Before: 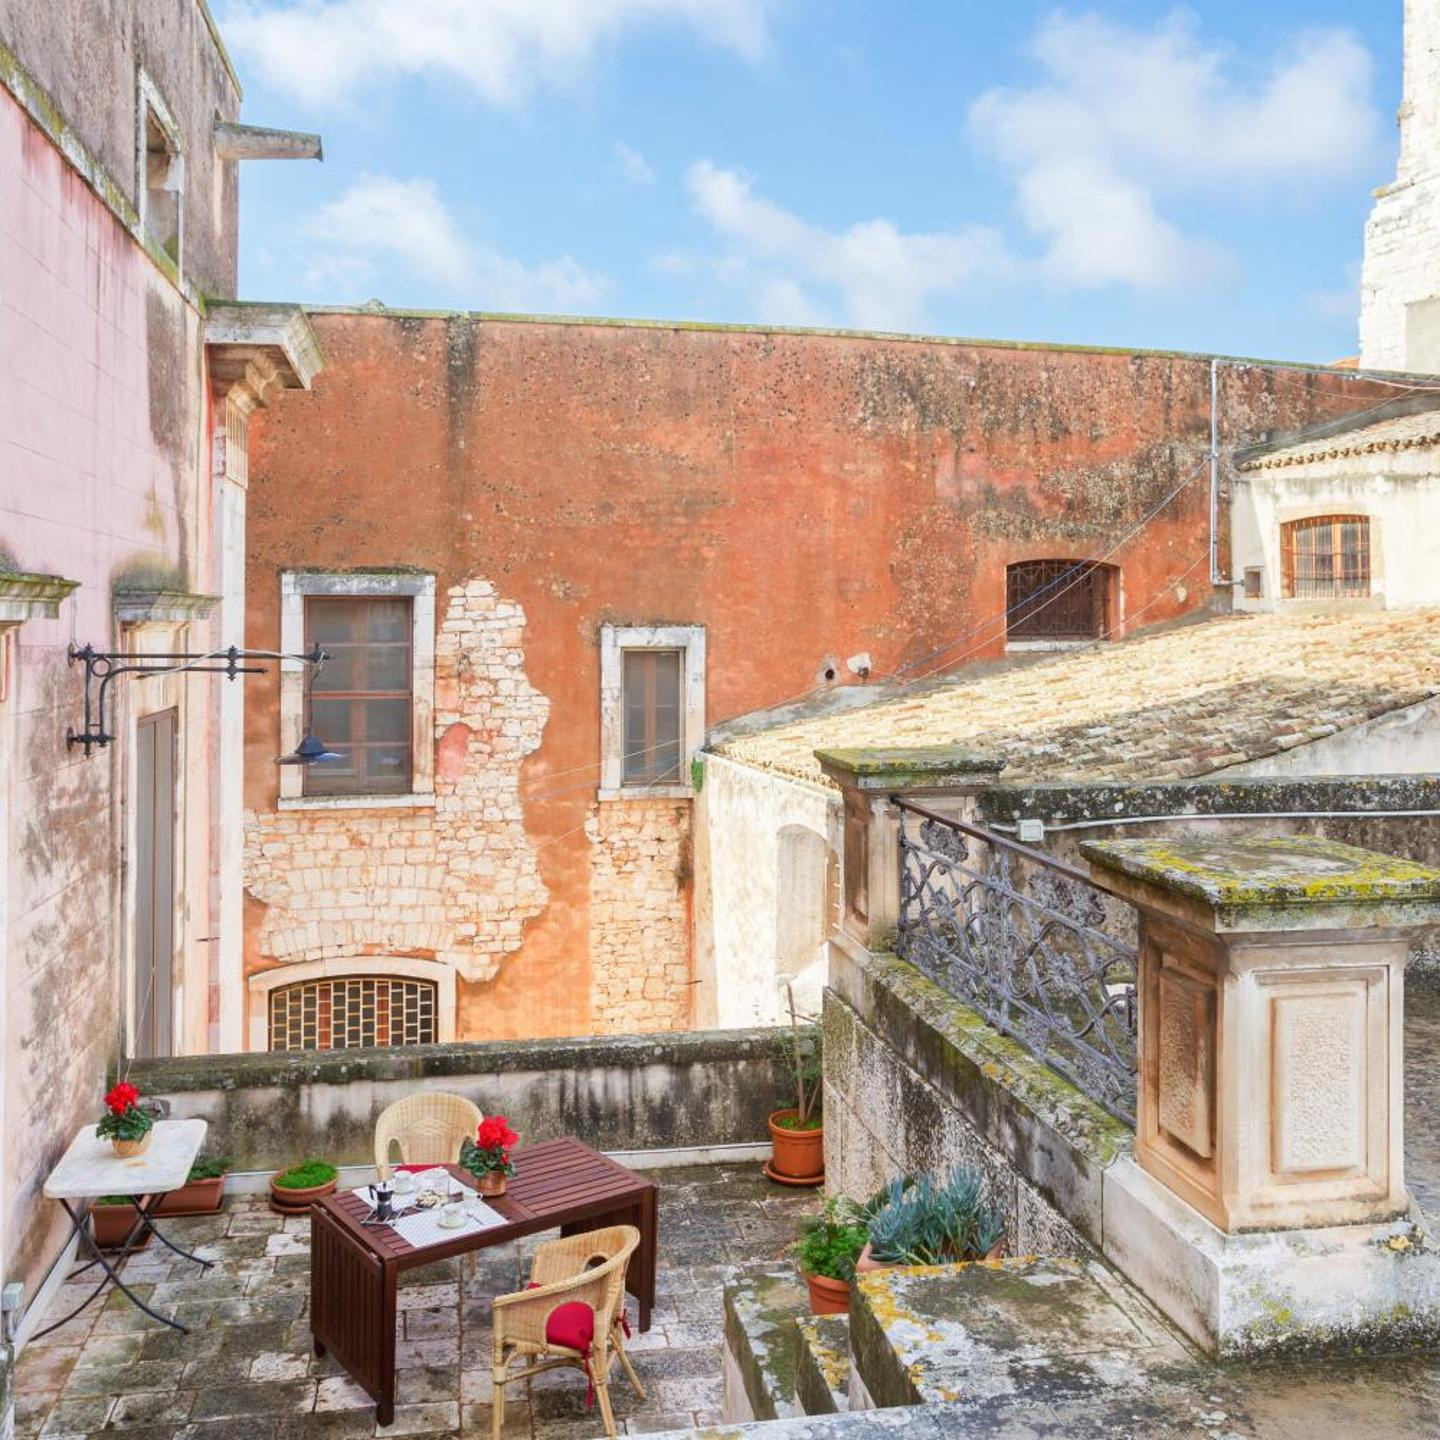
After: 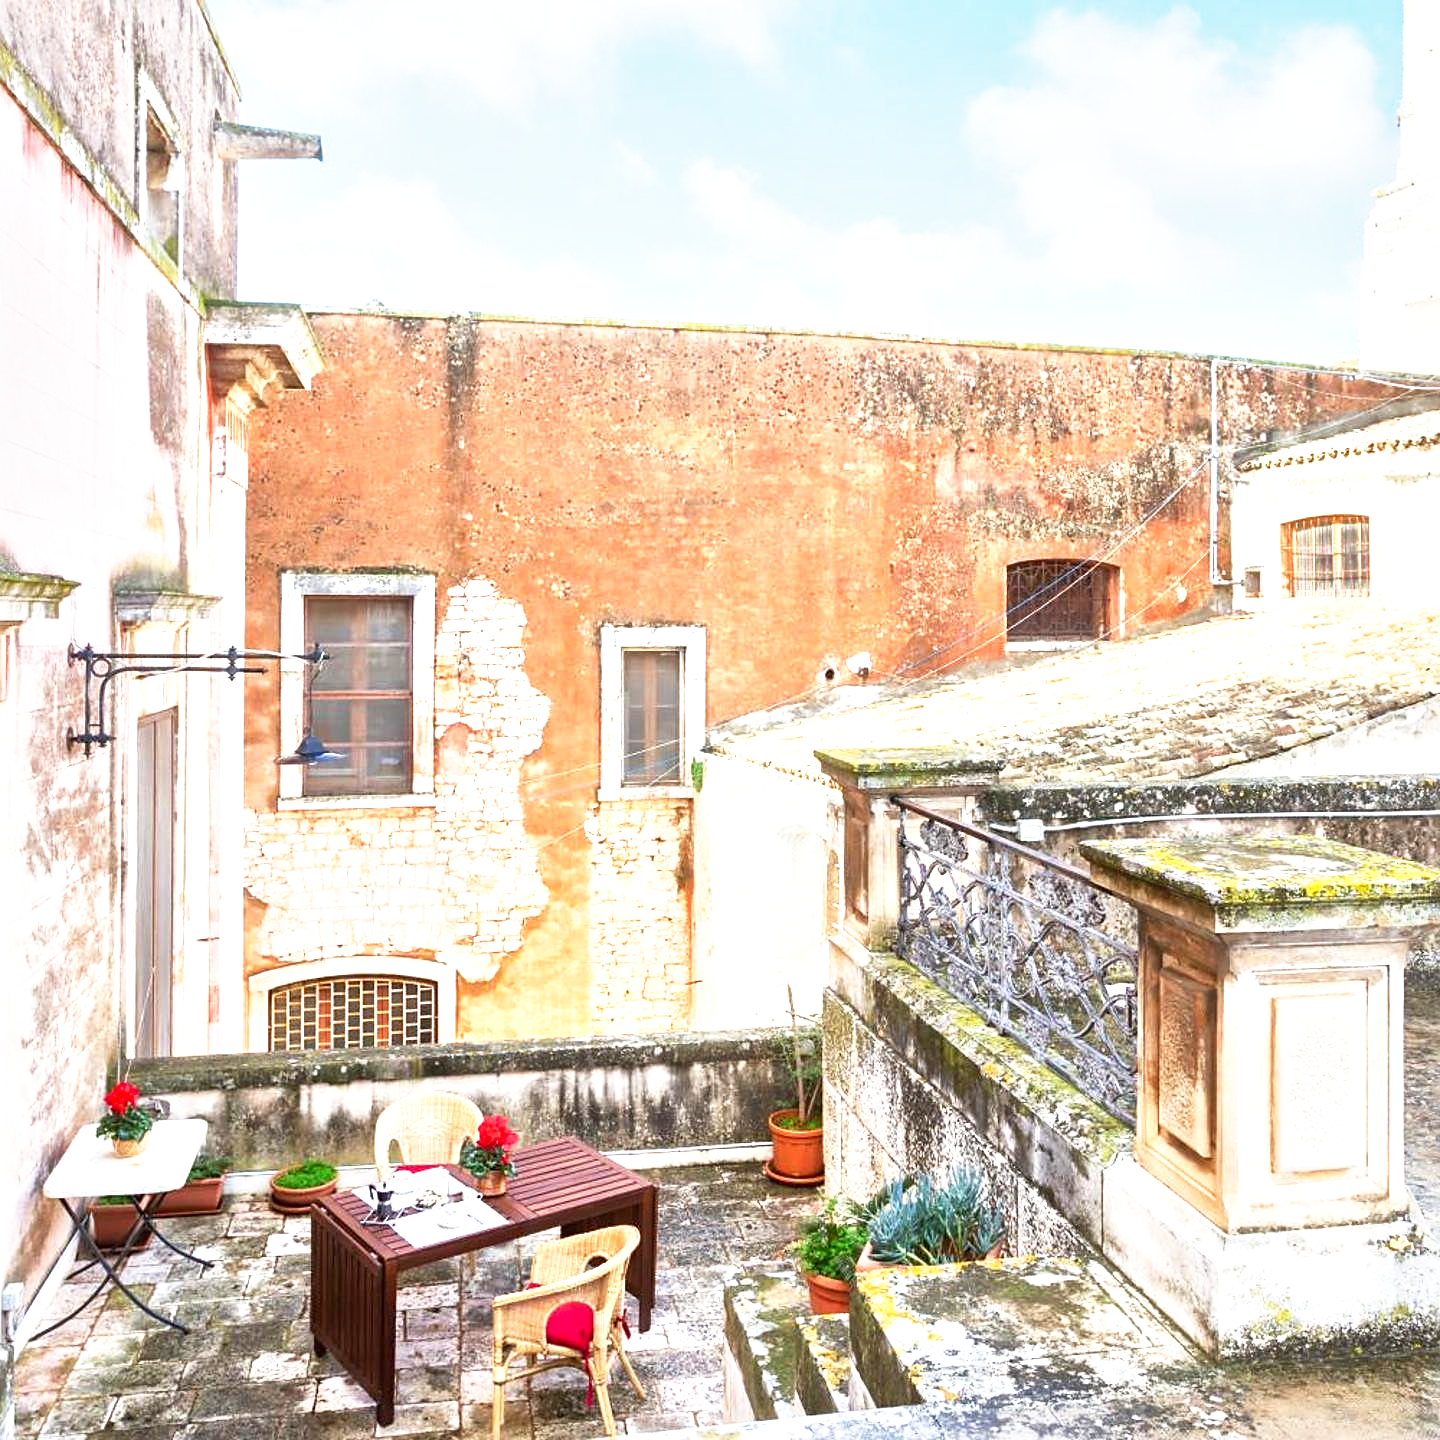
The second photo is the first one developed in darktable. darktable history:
local contrast: mode bilateral grid, contrast 20, coarseness 50, detail 159%, midtone range 0.2
base curve: curves: ch0 [(0, 0) (0.495, 0.917) (1, 1)], preserve colors none
sharpen: radius 1.864, amount 0.398, threshold 1.271
